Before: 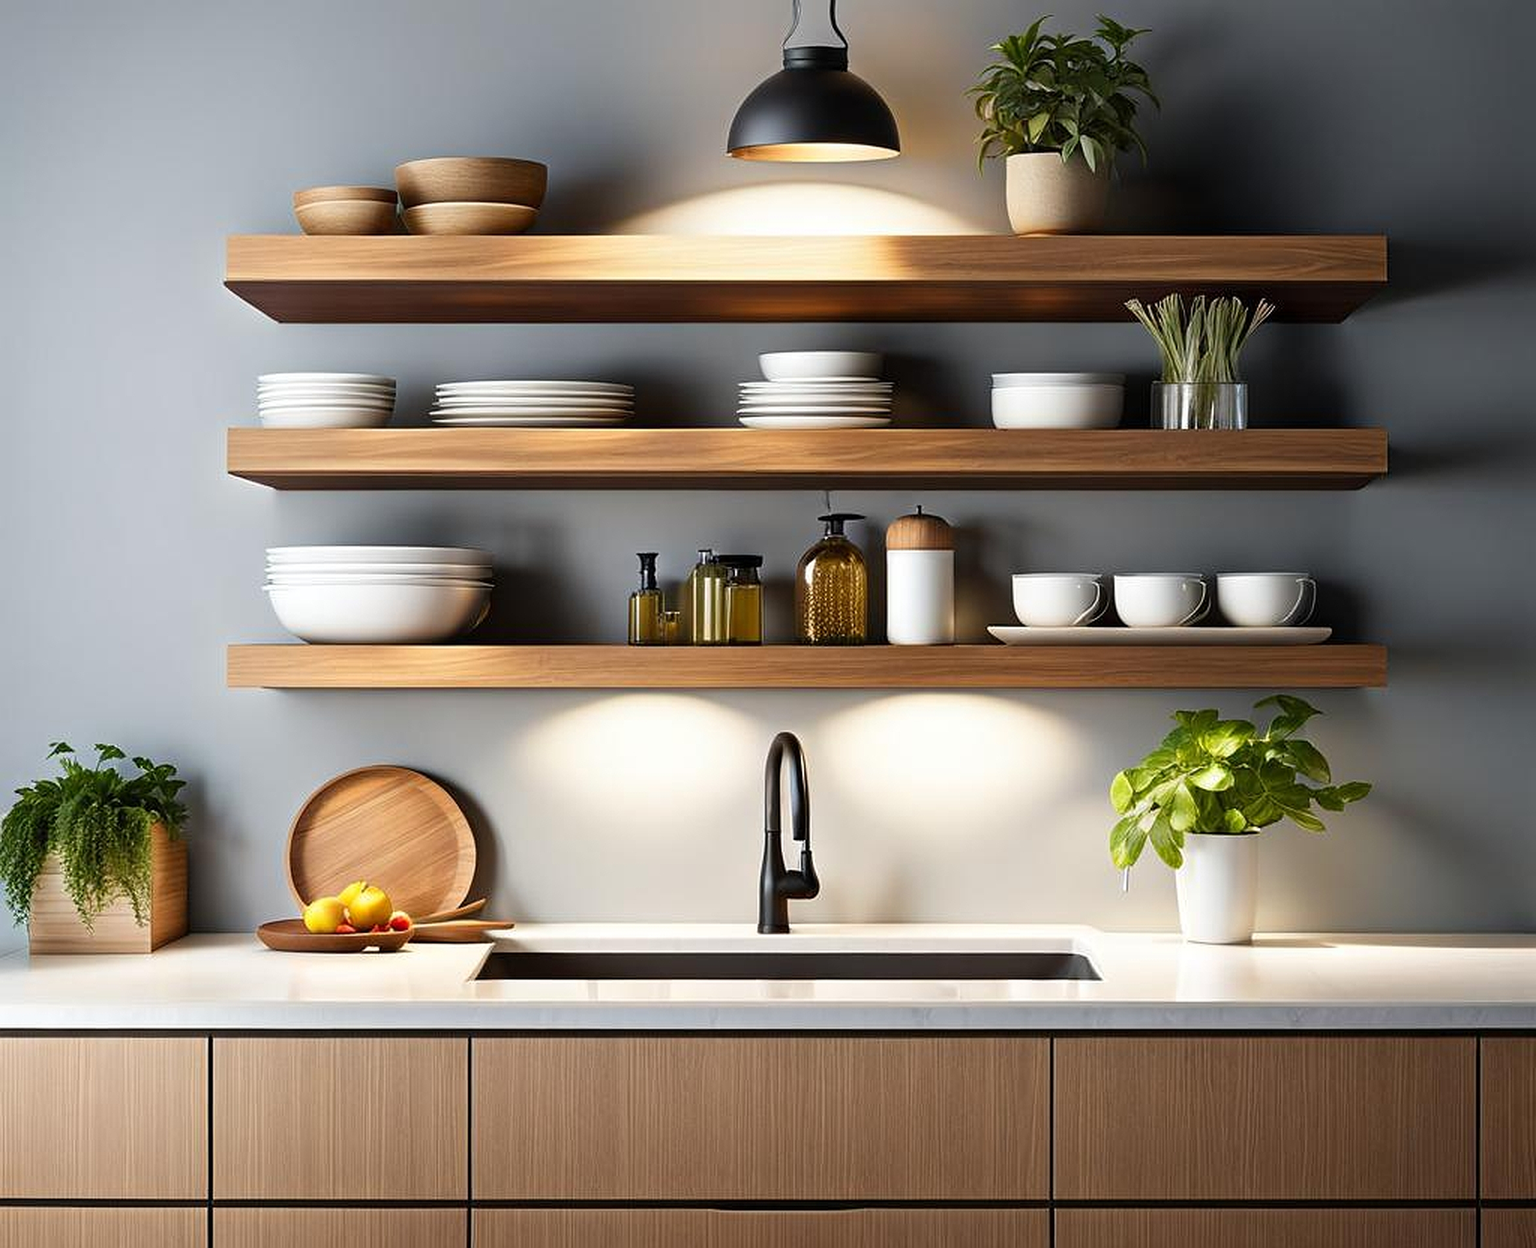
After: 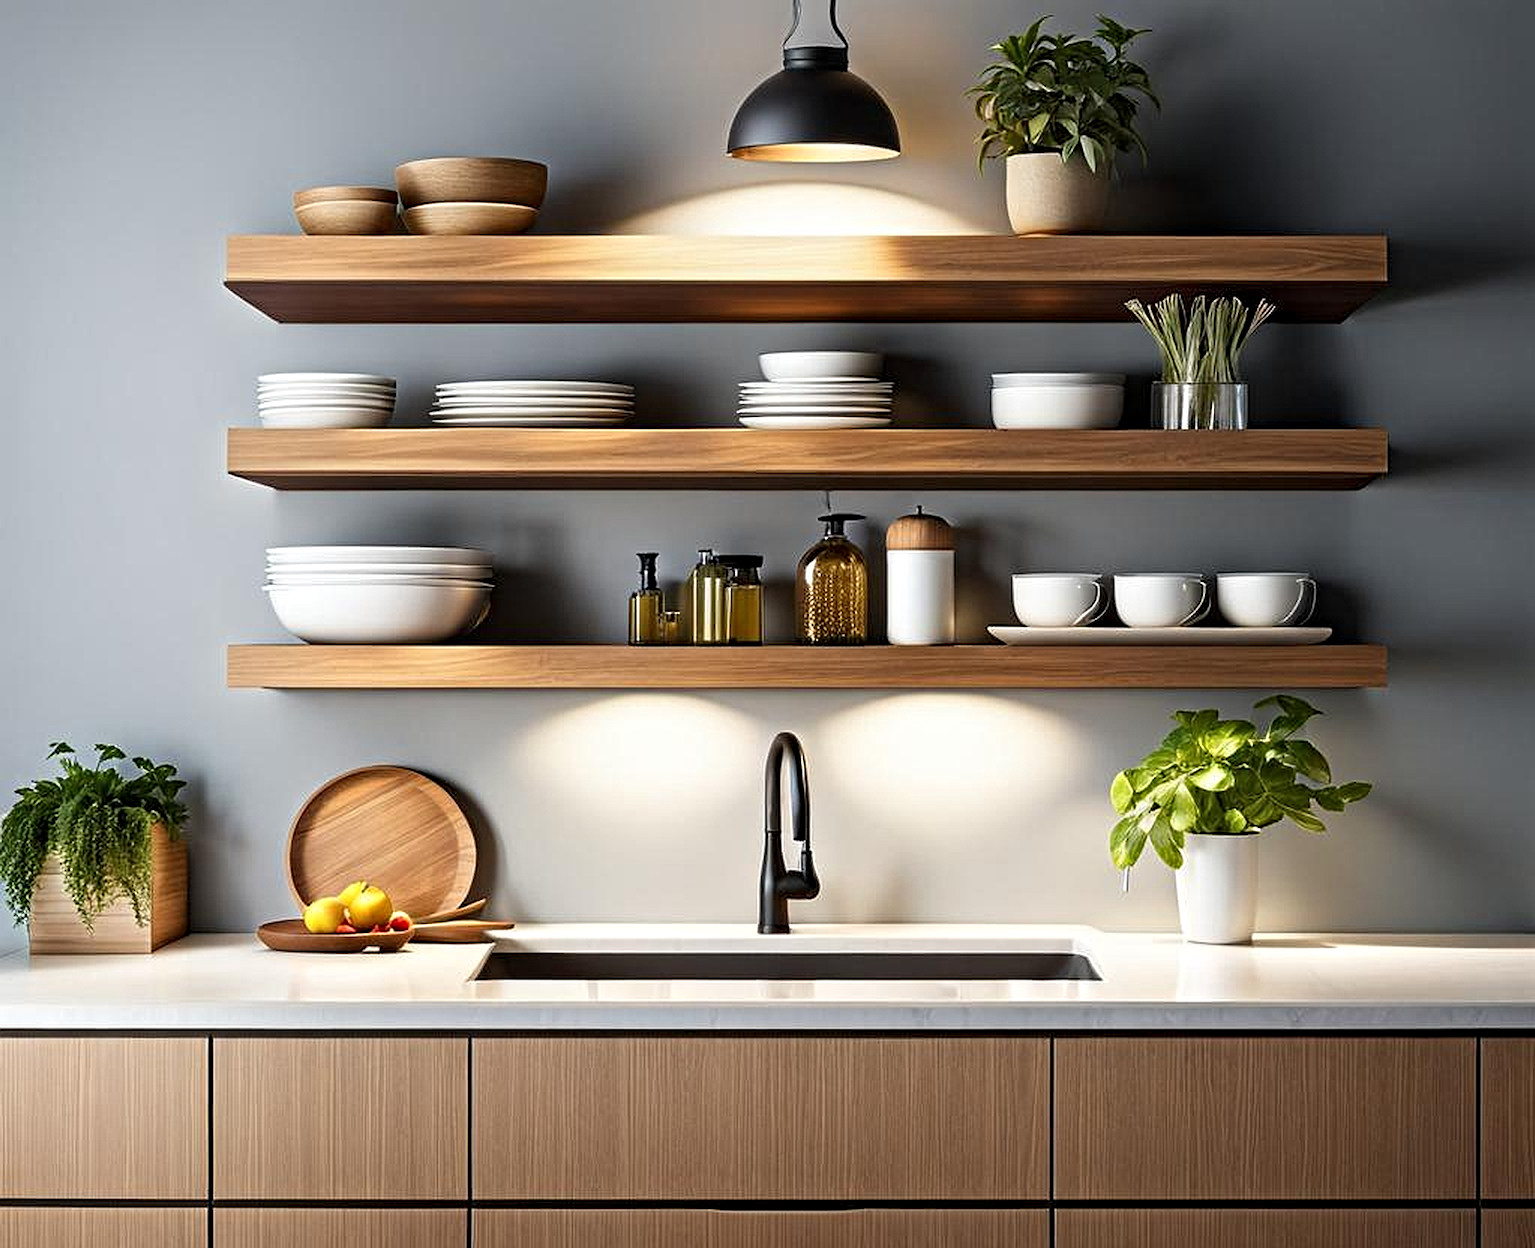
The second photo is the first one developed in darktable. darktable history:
contrast equalizer: y [[0.5, 0.501, 0.525, 0.597, 0.58, 0.514], [0.5 ×6], [0.5 ×6], [0 ×6], [0 ×6]]
